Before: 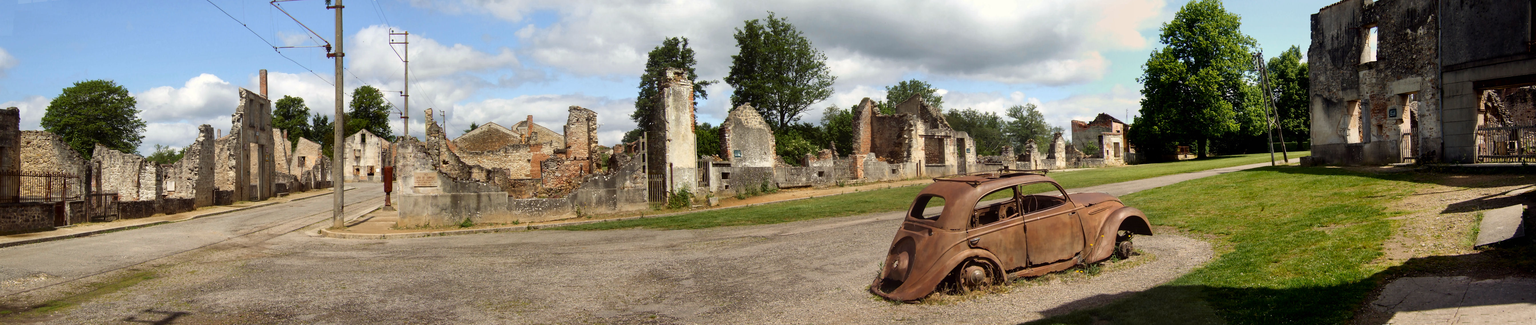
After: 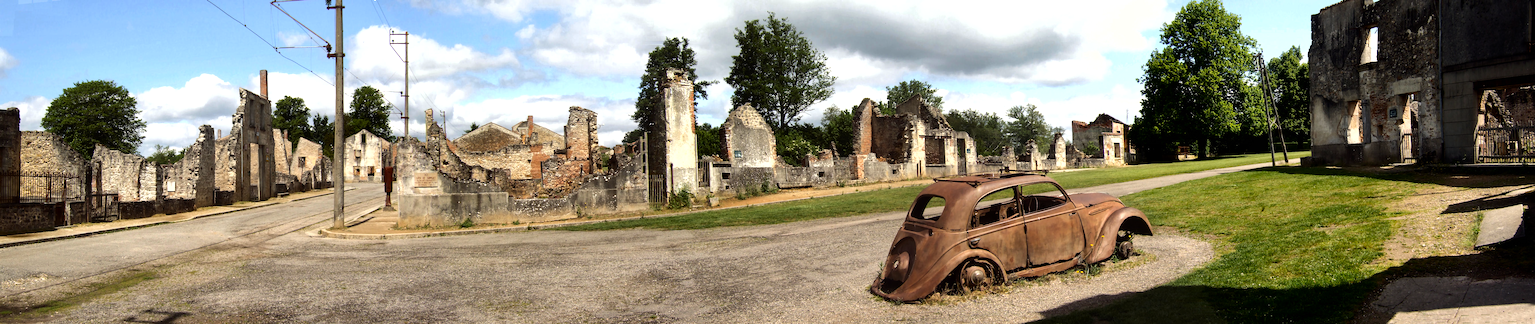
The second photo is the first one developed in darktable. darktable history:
shadows and highlights: shadows -20, white point adjustment -2, highlights -35
tone equalizer: -8 EV -0.75 EV, -7 EV -0.7 EV, -6 EV -0.6 EV, -5 EV -0.4 EV, -3 EV 0.4 EV, -2 EV 0.6 EV, -1 EV 0.7 EV, +0 EV 0.75 EV, edges refinement/feathering 500, mask exposure compensation -1.57 EV, preserve details no
